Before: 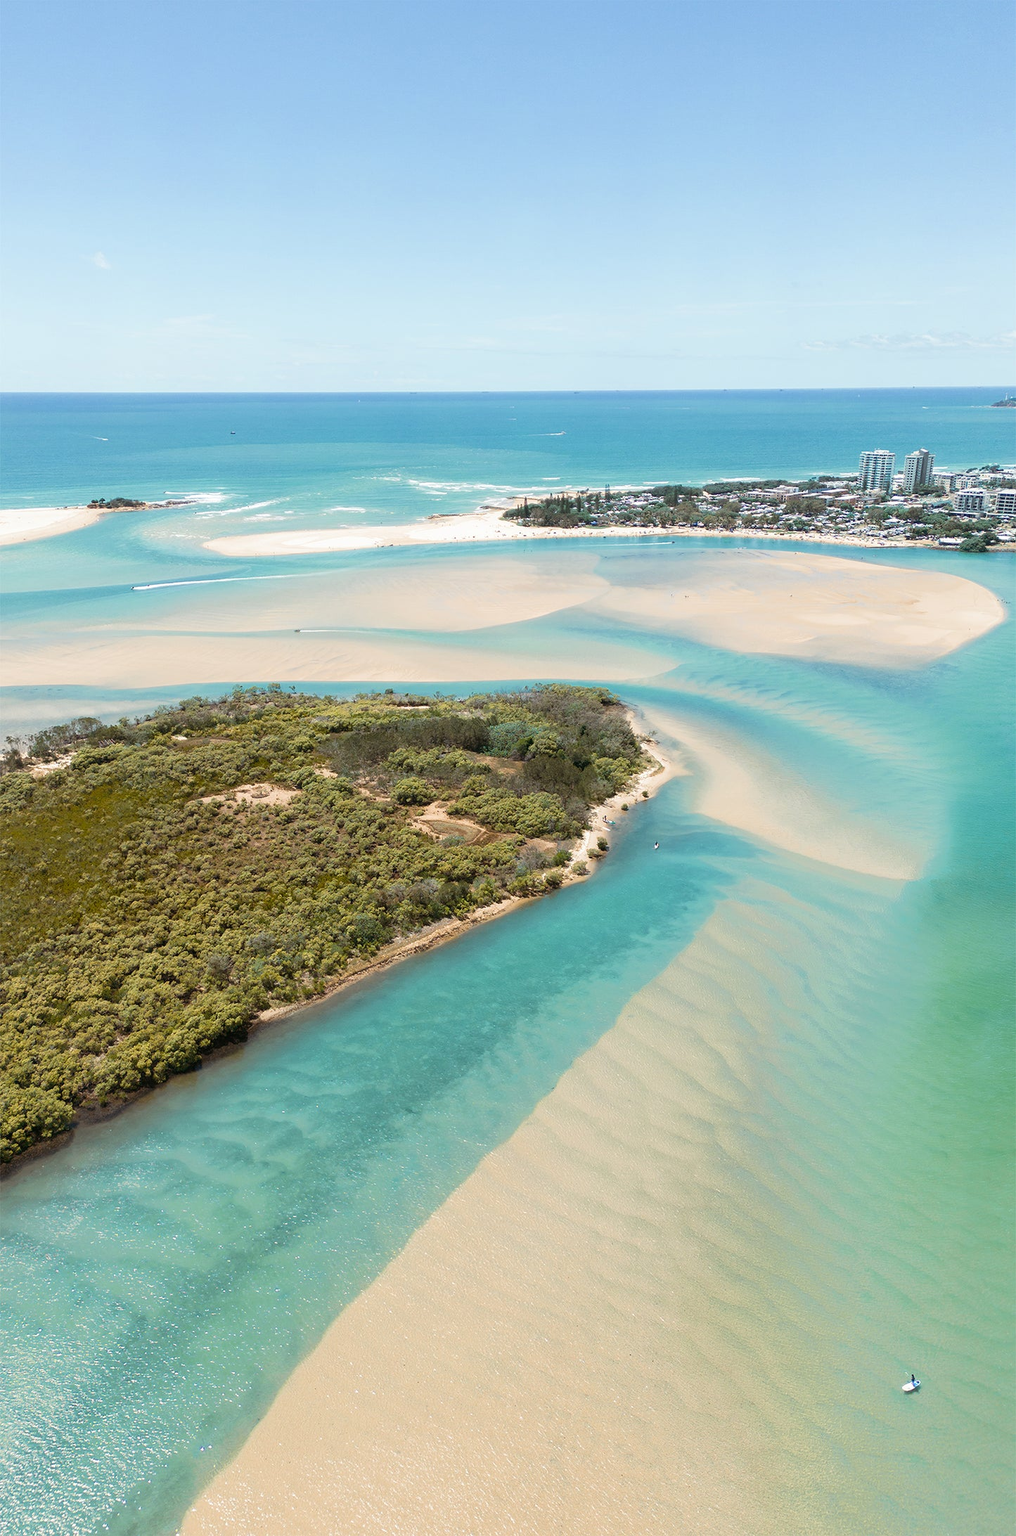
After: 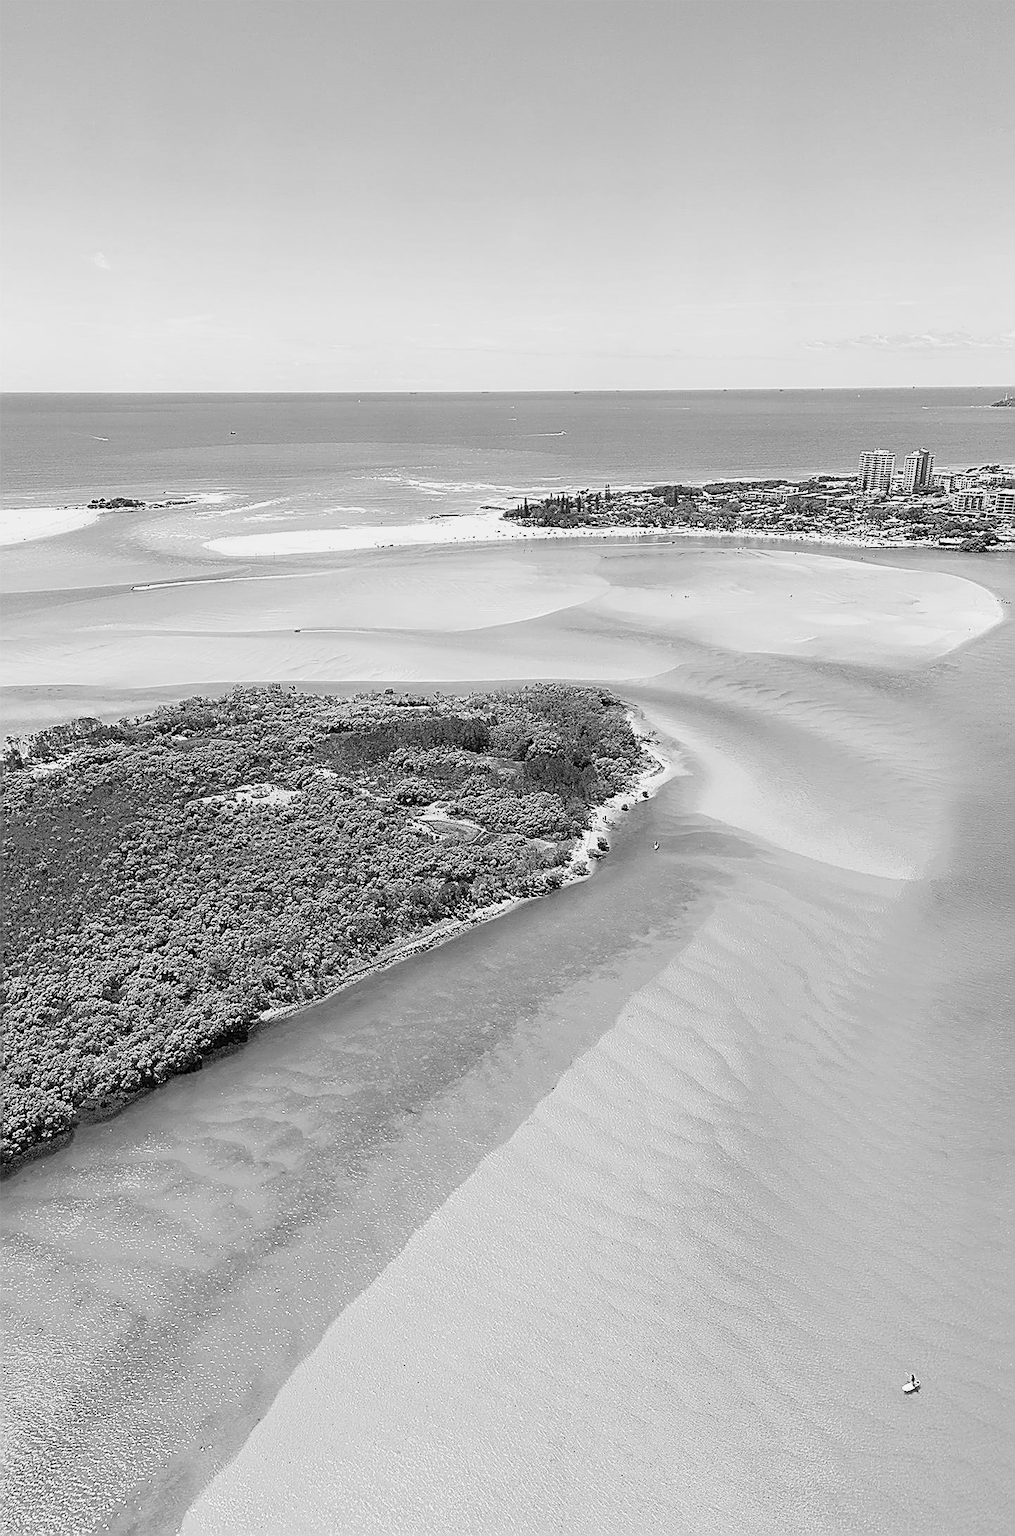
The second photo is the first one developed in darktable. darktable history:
sharpen: amount 1.861
exposure: exposure 0.197 EV, compensate highlight preservation false
velvia: strength 45%
monochrome: a -92.57, b 58.91
